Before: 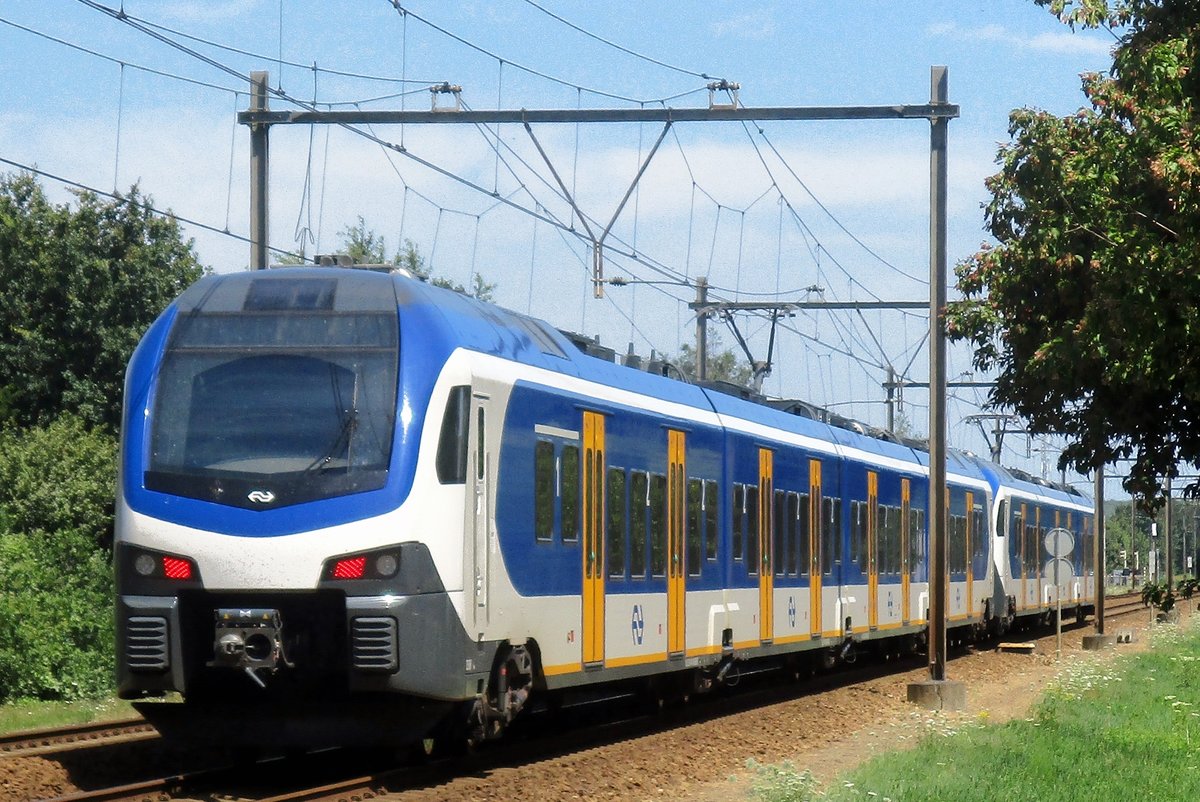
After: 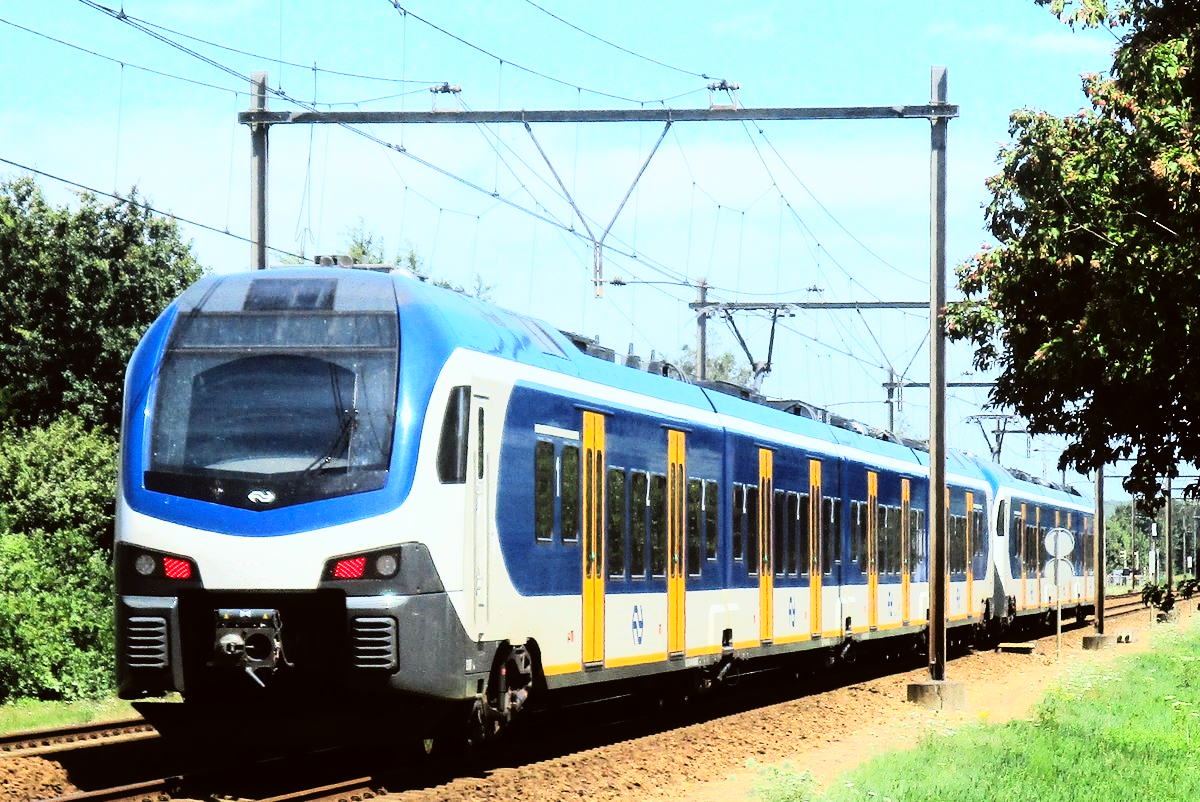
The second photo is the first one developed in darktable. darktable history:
contrast brightness saturation: contrast -0.02, brightness -0.01, saturation 0.03
rgb curve: curves: ch0 [(0, 0) (0.21, 0.15) (0.24, 0.21) (0.5, 0.75) (0.75, 0.96) (0.89, 0.99) (1, 1)]; ch1 [(0, 0.02) (0.21, 0.13) (0.25, 0.2) (0.5, 0.67) (0.75, 0.9) (0.89, 0.97) (1, 1)]; ch2 [(0, 0.02) (0.21, 0.13) (0.25, 0.2) (0.5, 0.67) (0.75, 0.9) (0.89, 0.97) (1, 1)], compensate middle gray true
color correction: highlights a* -2.73, highlights b* -2.09, shadows a* 2.41, shadows b* 2.73
